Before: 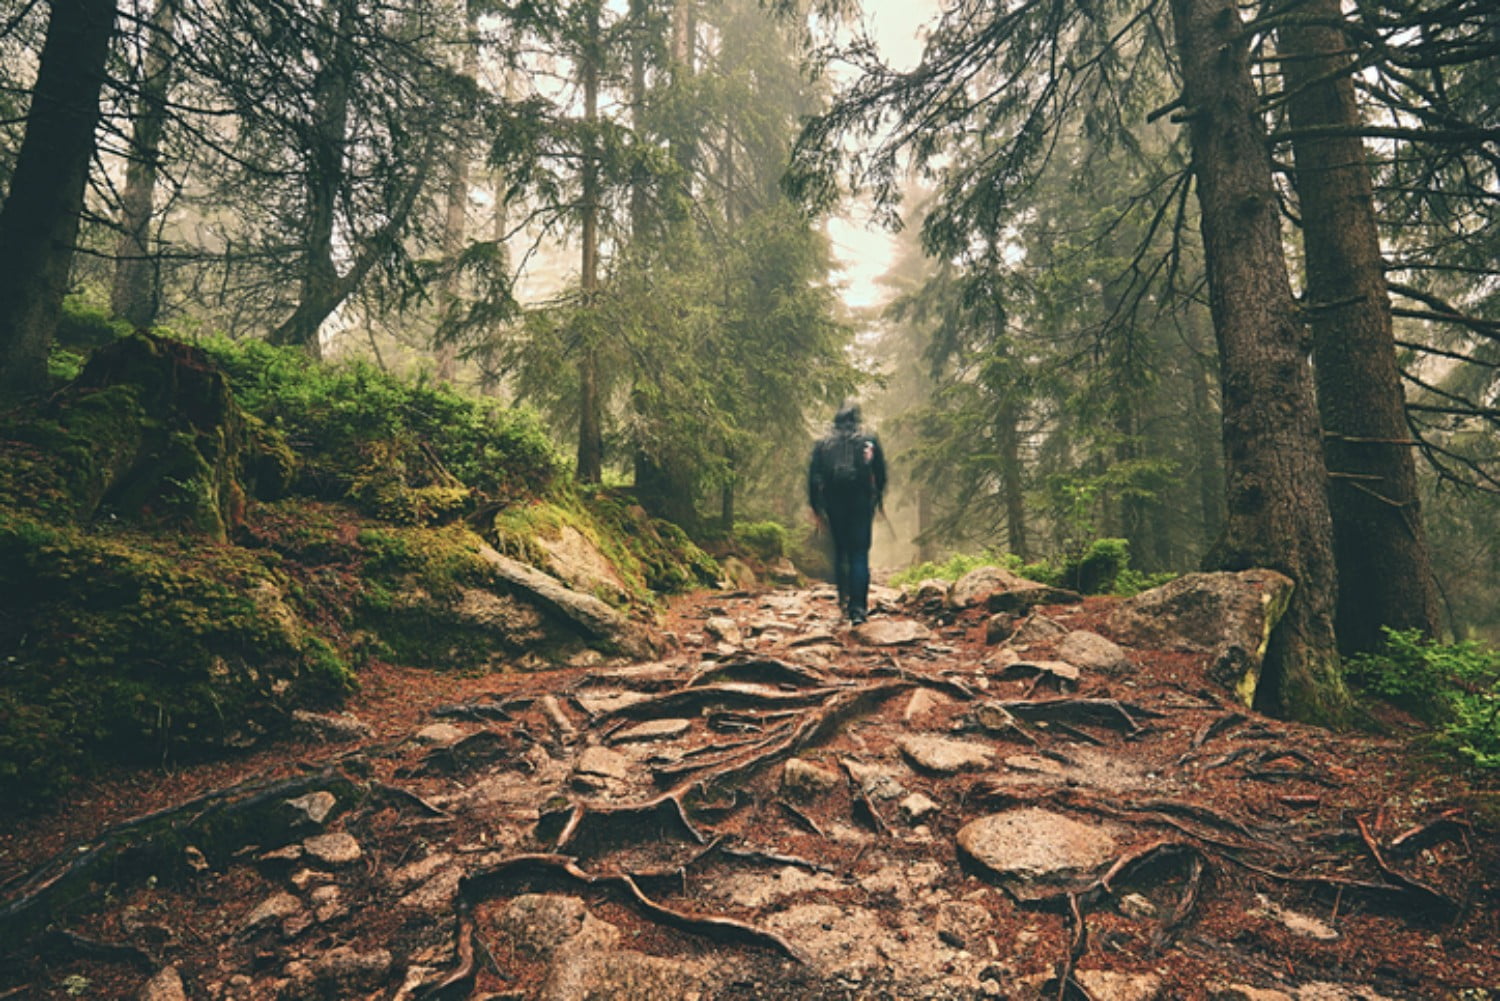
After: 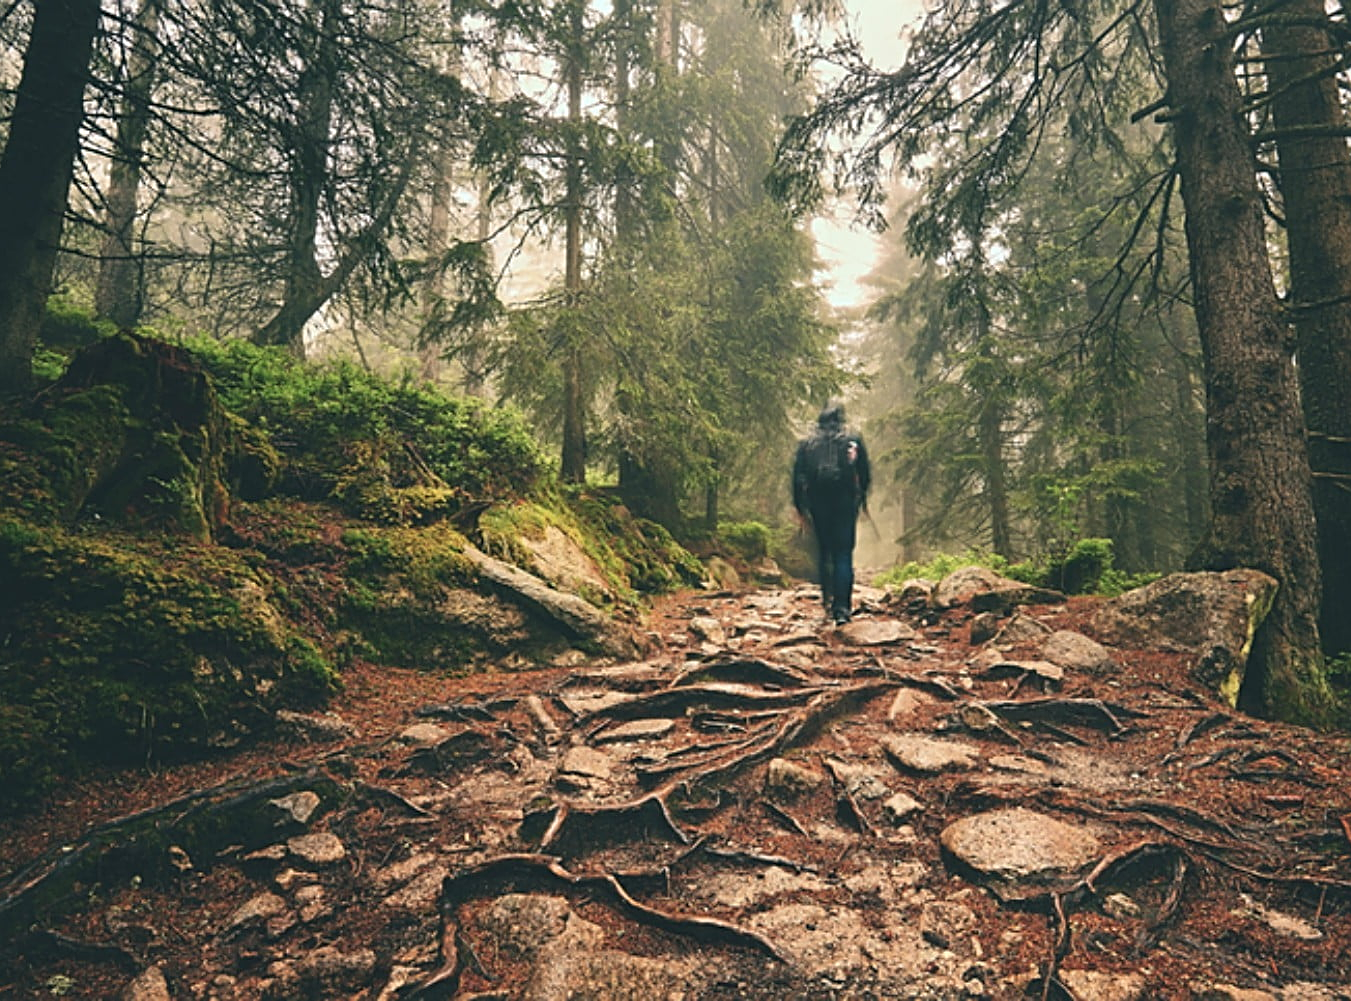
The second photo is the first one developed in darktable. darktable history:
crop and rotate: left 1.088%, right 8.807%
tone equalizer: on, module defaults
sharpen: on, module defaults
